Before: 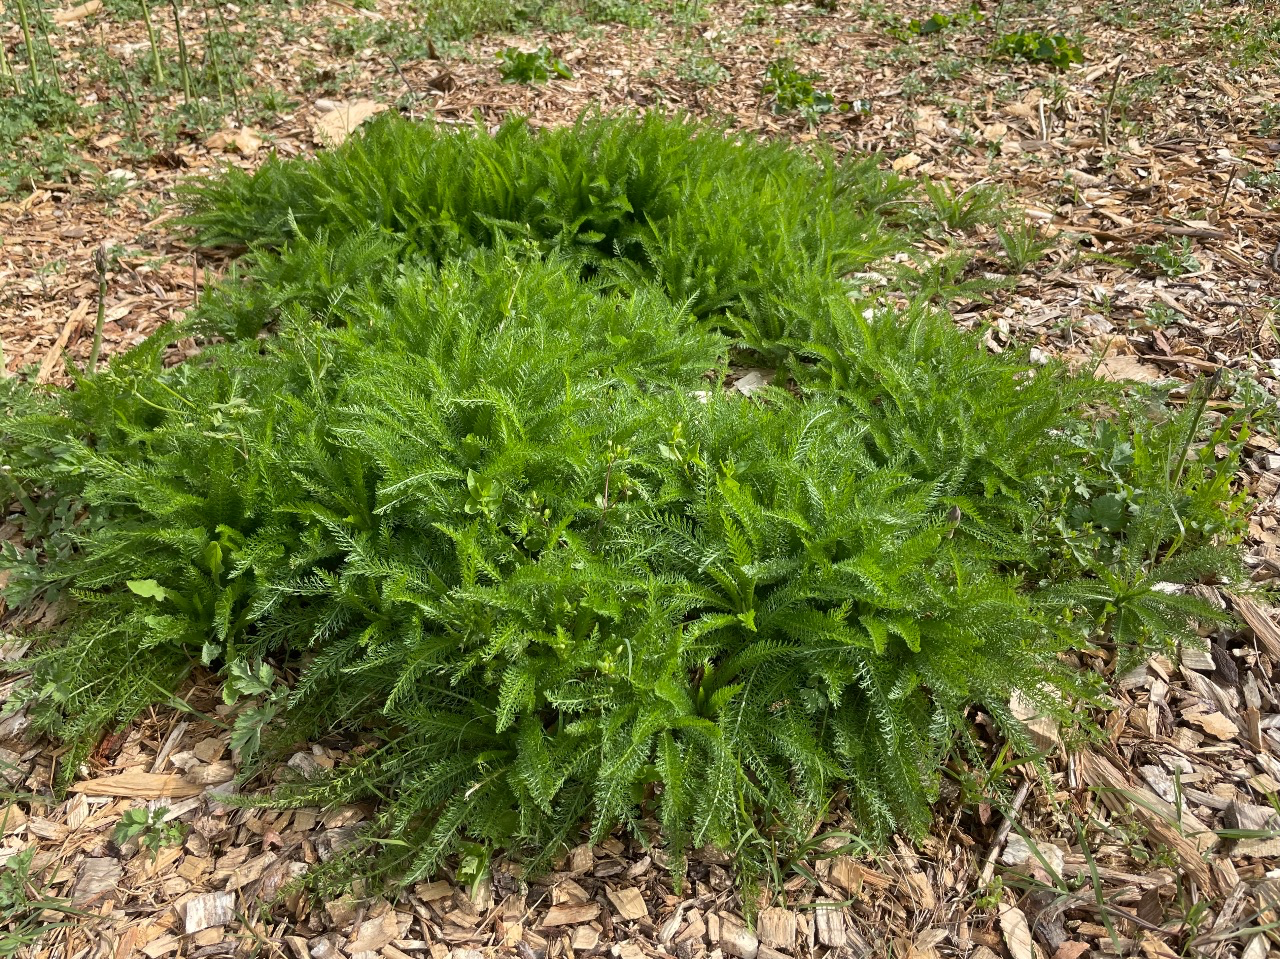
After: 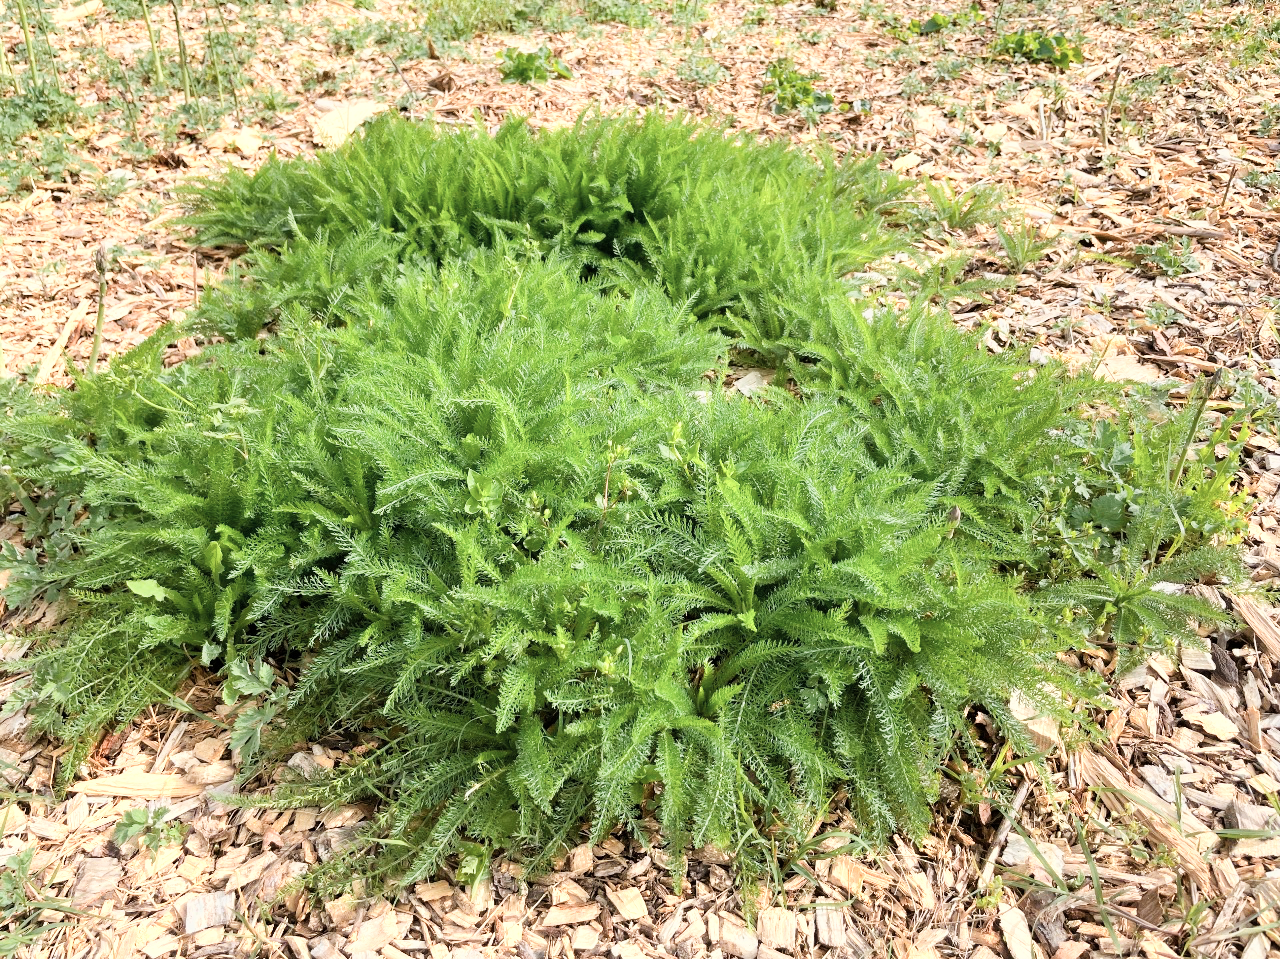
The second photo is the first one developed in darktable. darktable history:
filmic rgb: black relative exposure -7.65 EV, white relative exposure 4.56 EV, hardness 3.61
color zones: curves: ch0 [(0.018, 0.548) (0.197, 0.654) (0.425, 0.447) (0.605, 0.658) (0.732, 0.579)]; ch1 [(0.105, 0.531) (0.224, 0.531) (0.386, 0.39) (0.618, 0.456) (0.732, 0.456) (0.956, 0.421)]; ch2 [(0.039, 0.583) (0.215, 0.465) (0.399, 0.544) (0.465, 0.548) (0.614, 0.447) (0.724, 0.43) (0.882, 0.623) (0.956, 0.632)]
exposure: black level correction 0, exposure 1.2 EV, compensate exposure bias true, compensate highlight preservation false
